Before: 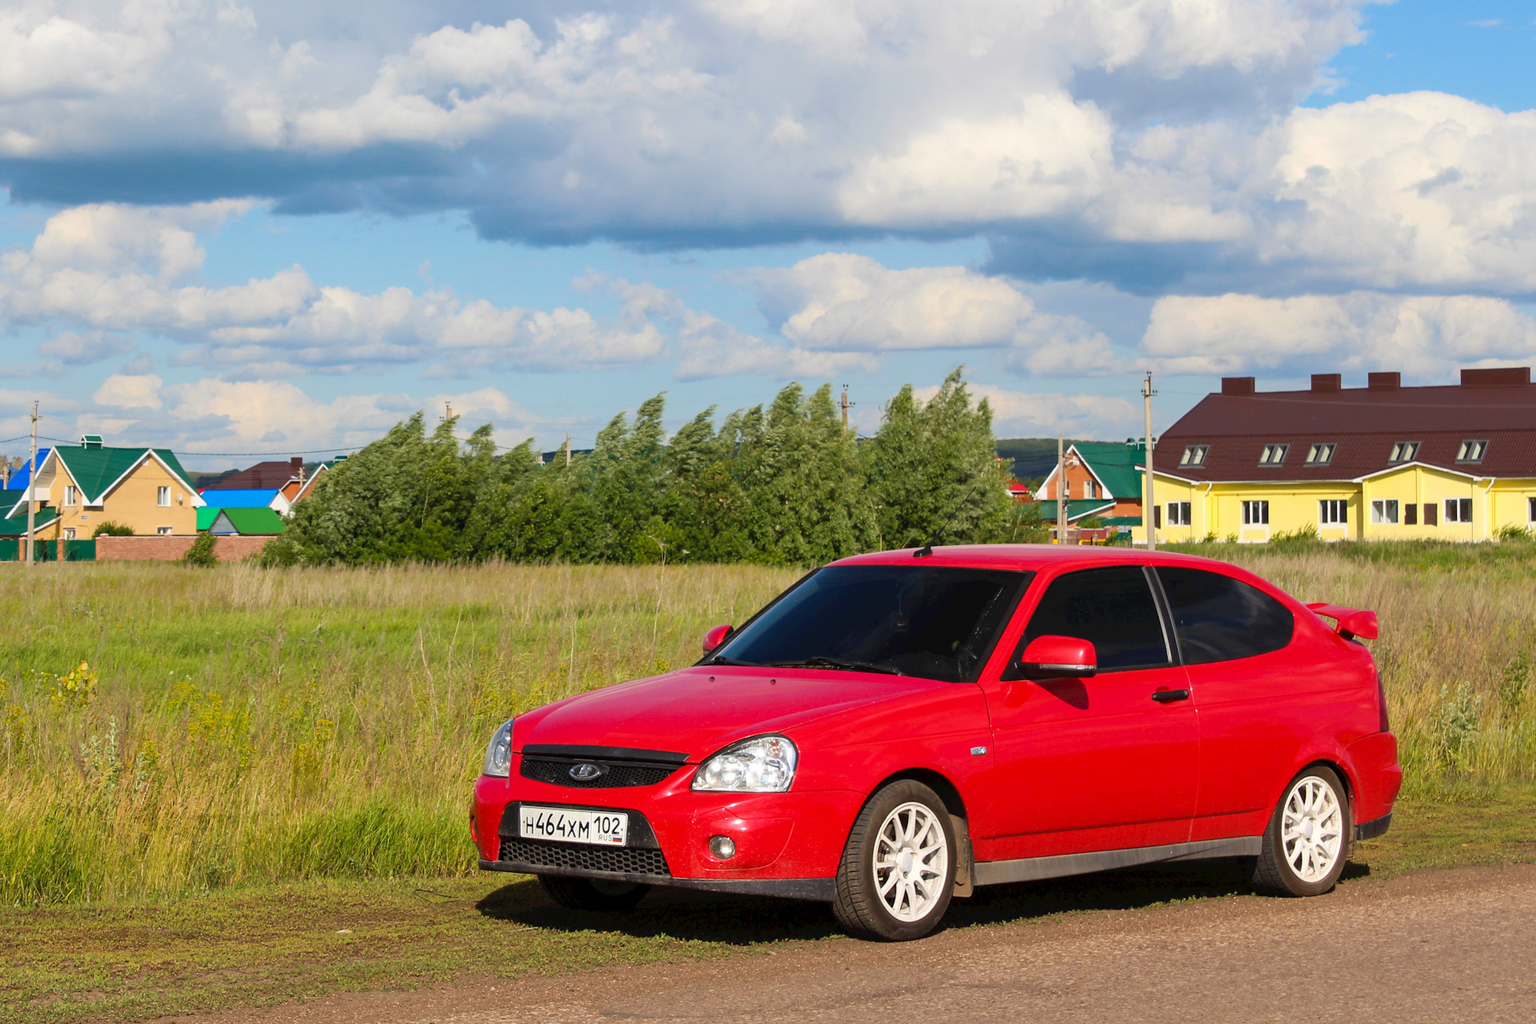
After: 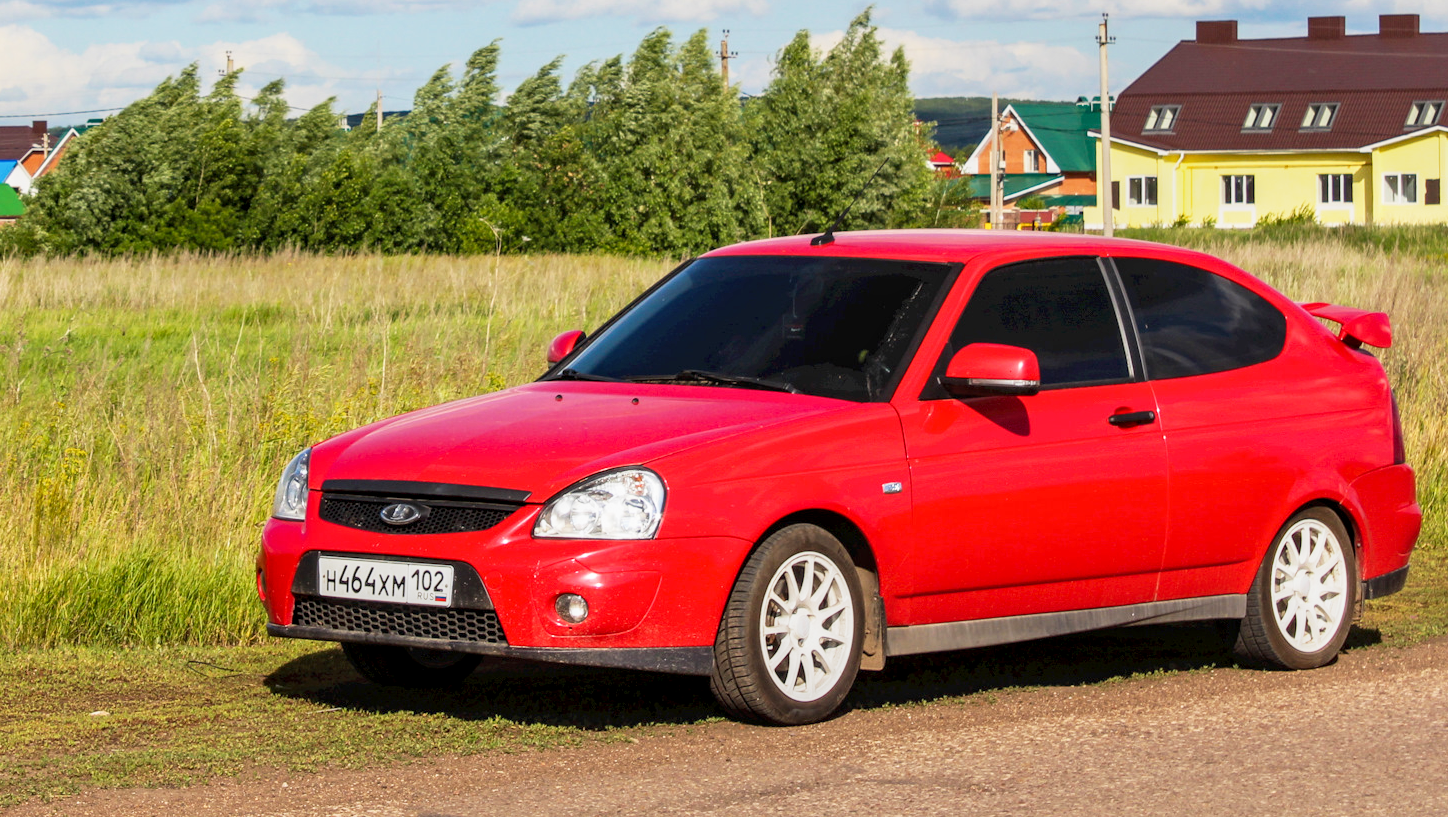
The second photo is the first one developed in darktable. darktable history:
crop and rotate: left 17.255%, top 35.277%, right 7.303%, bottom 0.865%
base curve: curves: ch0 [(0, 0) (0.088, 0.125) (0.176, 0.251) (0.354, 0.501) (0.613, 0.749) (1, 0.877)], preserve colors none
local contrast: detail 130%
